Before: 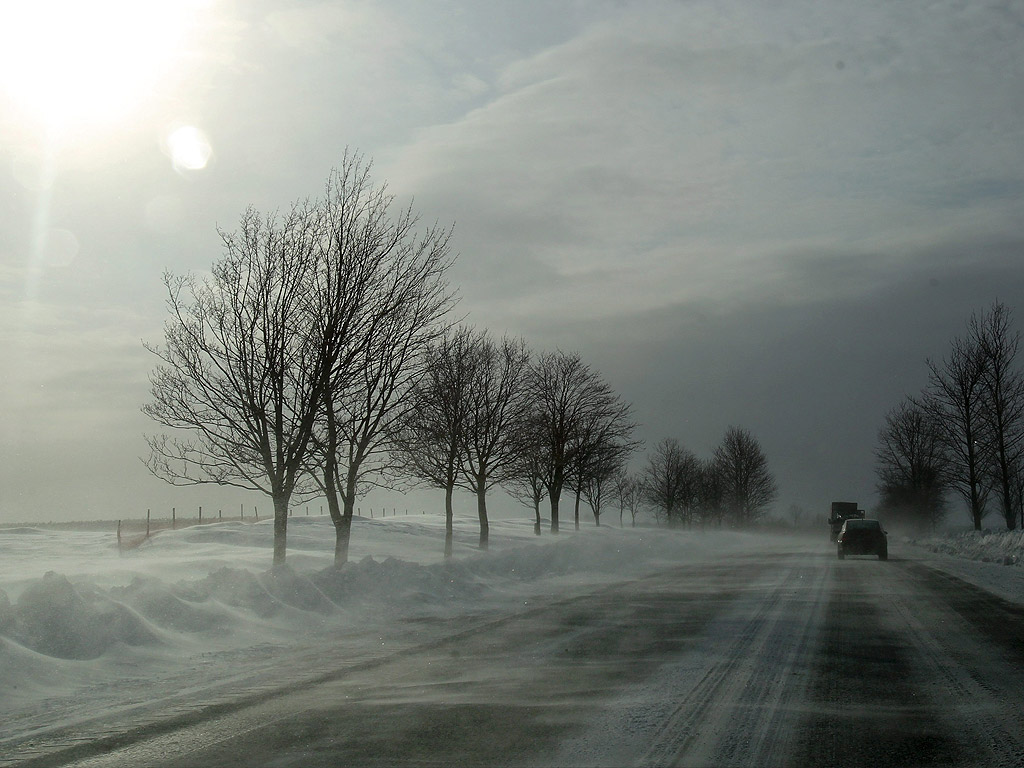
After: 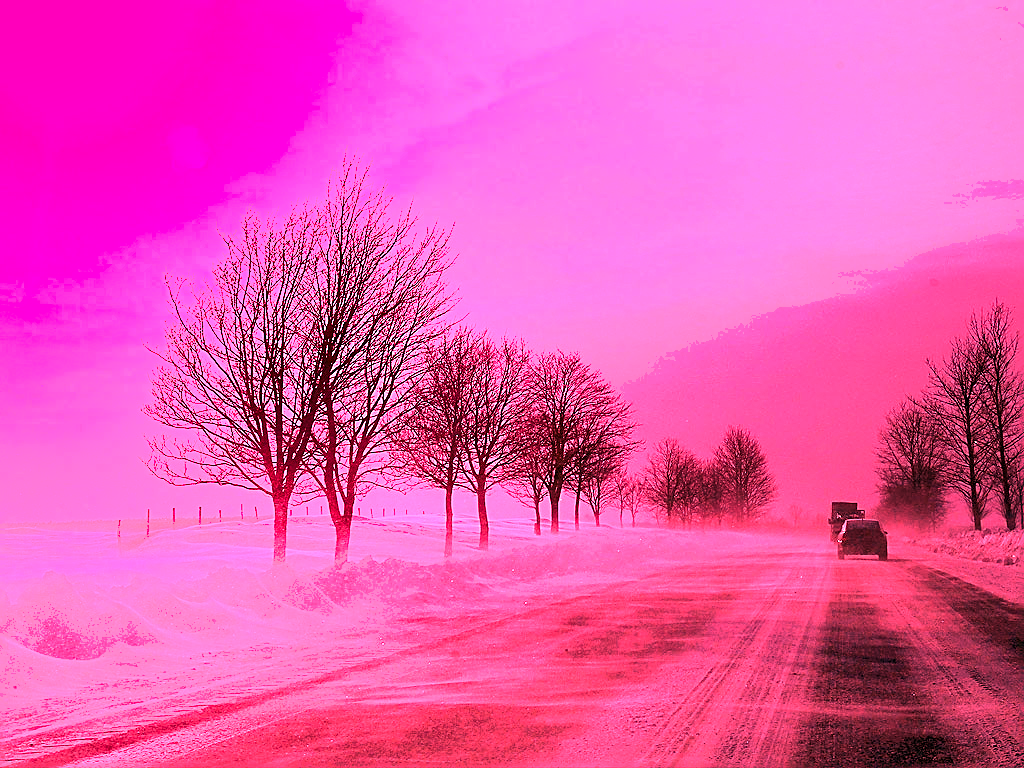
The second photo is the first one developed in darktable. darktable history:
shadows and highlights: shadows 37.27, highlights -28.18, soften with gaussian
white balance: red 4.26, blue 1.802
sharpen: on, module defaults
